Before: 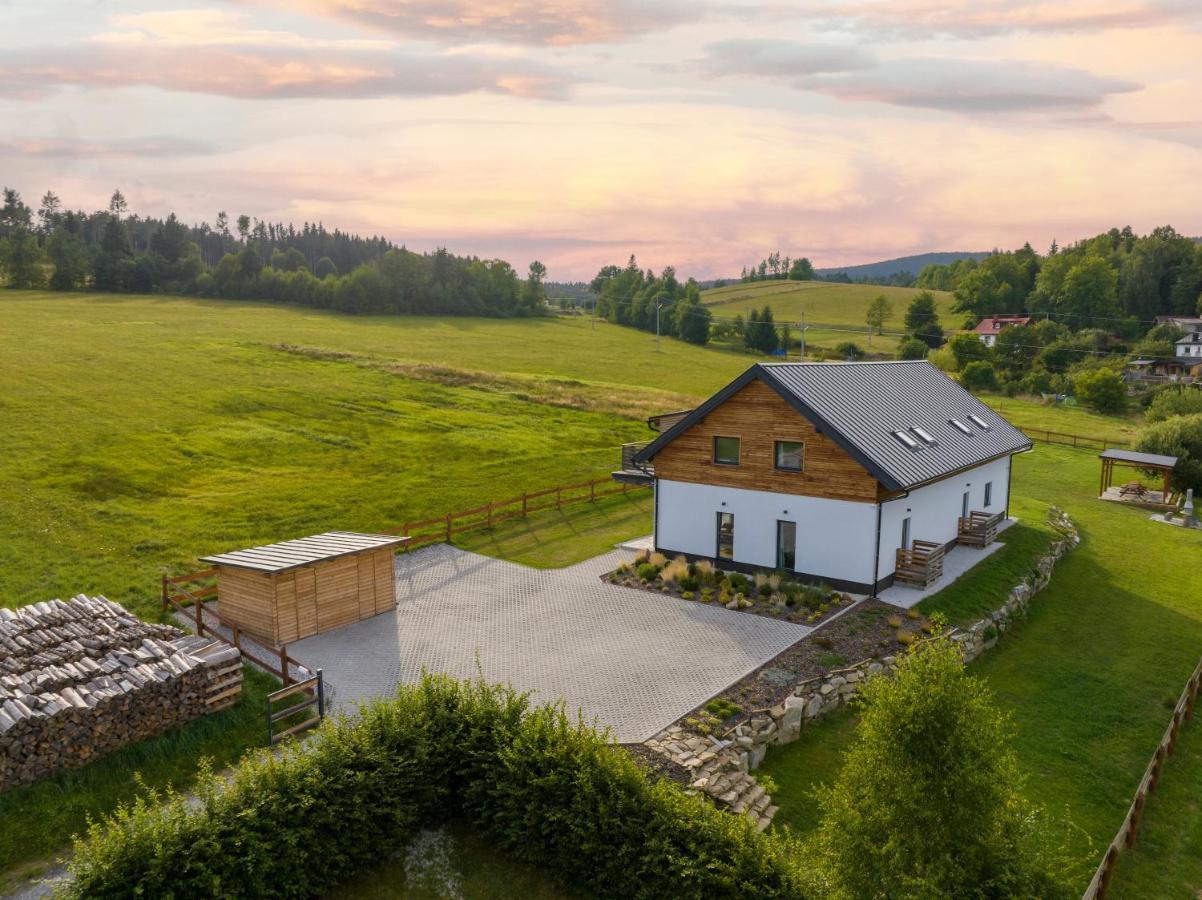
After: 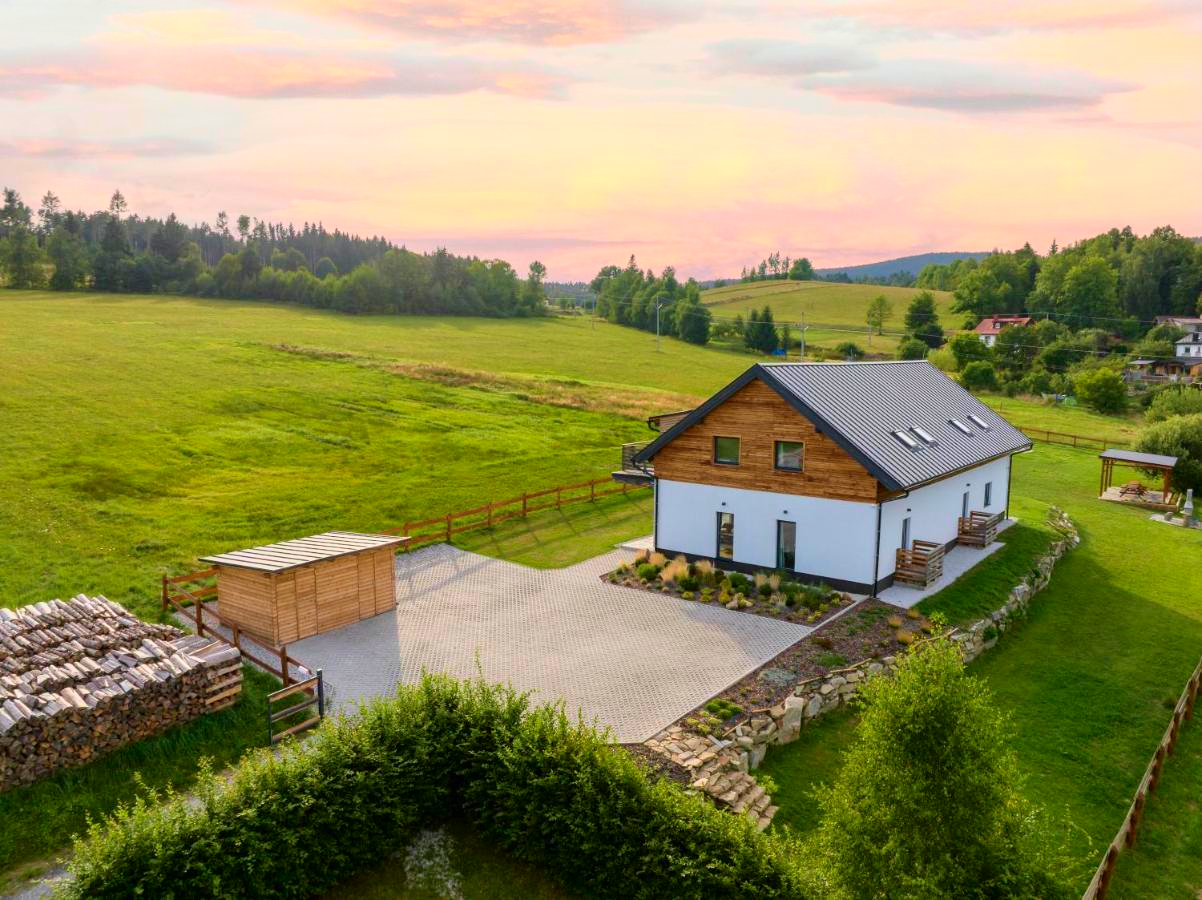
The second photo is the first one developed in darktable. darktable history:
tone curve: curves: ch0 [(0, 0) (0.091, 0.077) (0.389, 0.458) (0.745, 0.82) (0.844, 0.908) (0.909, 0.942) (1, 0.973)]; ch1 [(0, 0) (0.437, 0.404) (0.5, 0.5) (0.529, 0.556) (0.58, 0.603) (0.616, 0.649) (1, 1)]; ch2 [(0, 0) (0.442, 0.415) (0.5, 0.5) (0.535, 0.557) (0.585, 0.62) (1, 1)], color space Lab, independent channels, preserve colors none
